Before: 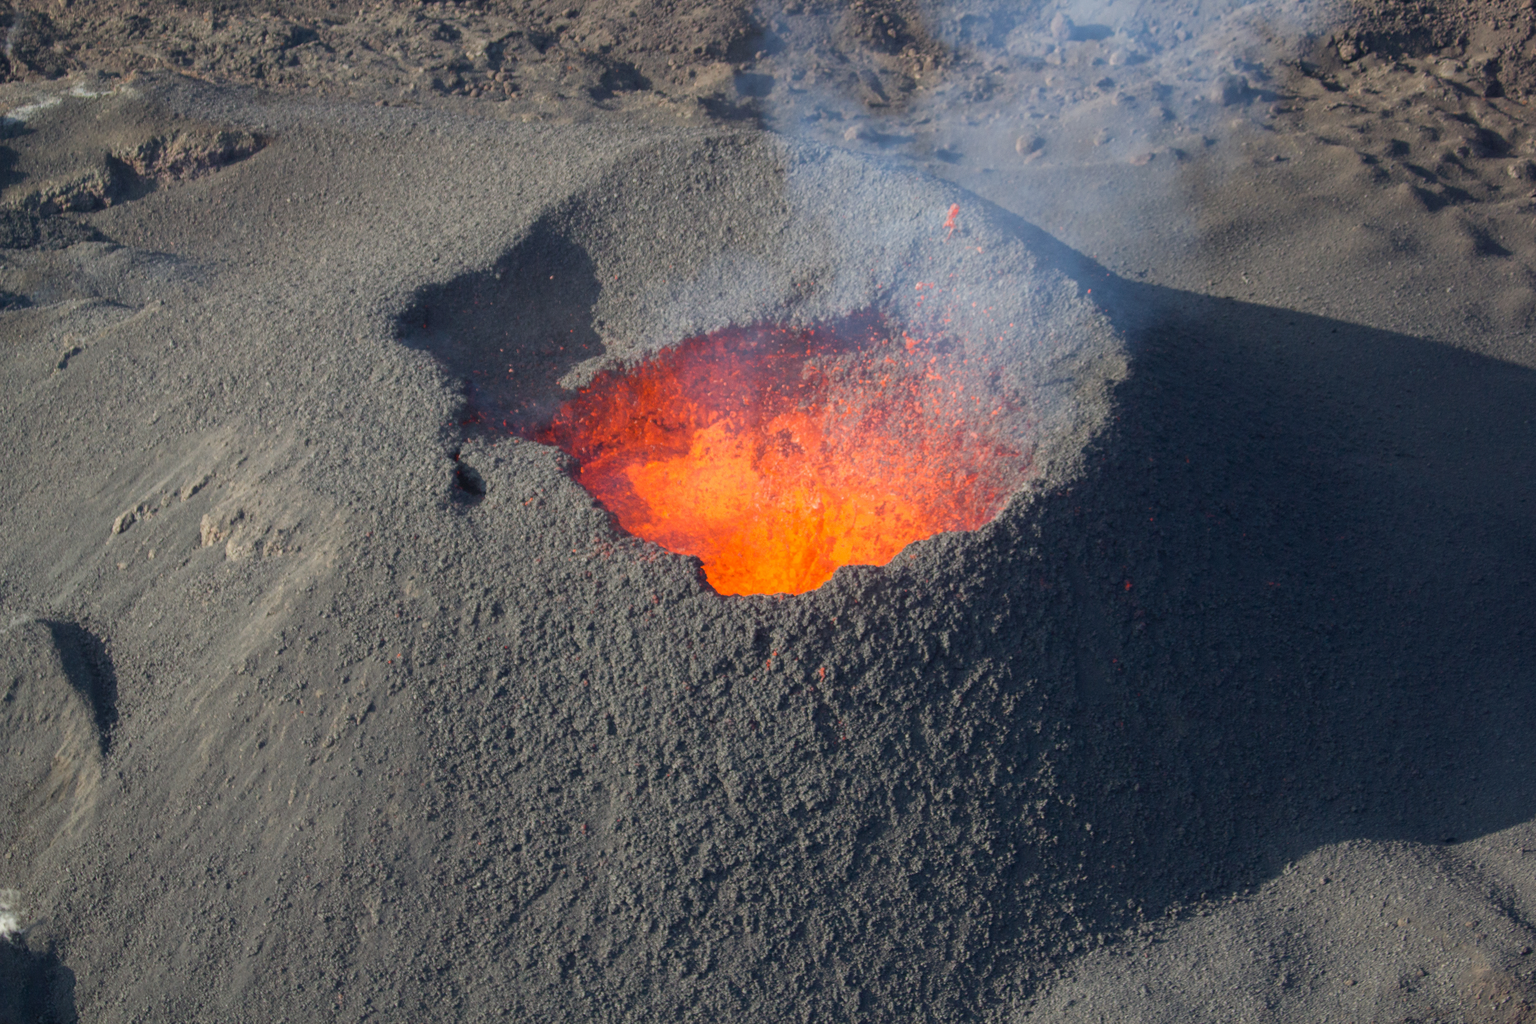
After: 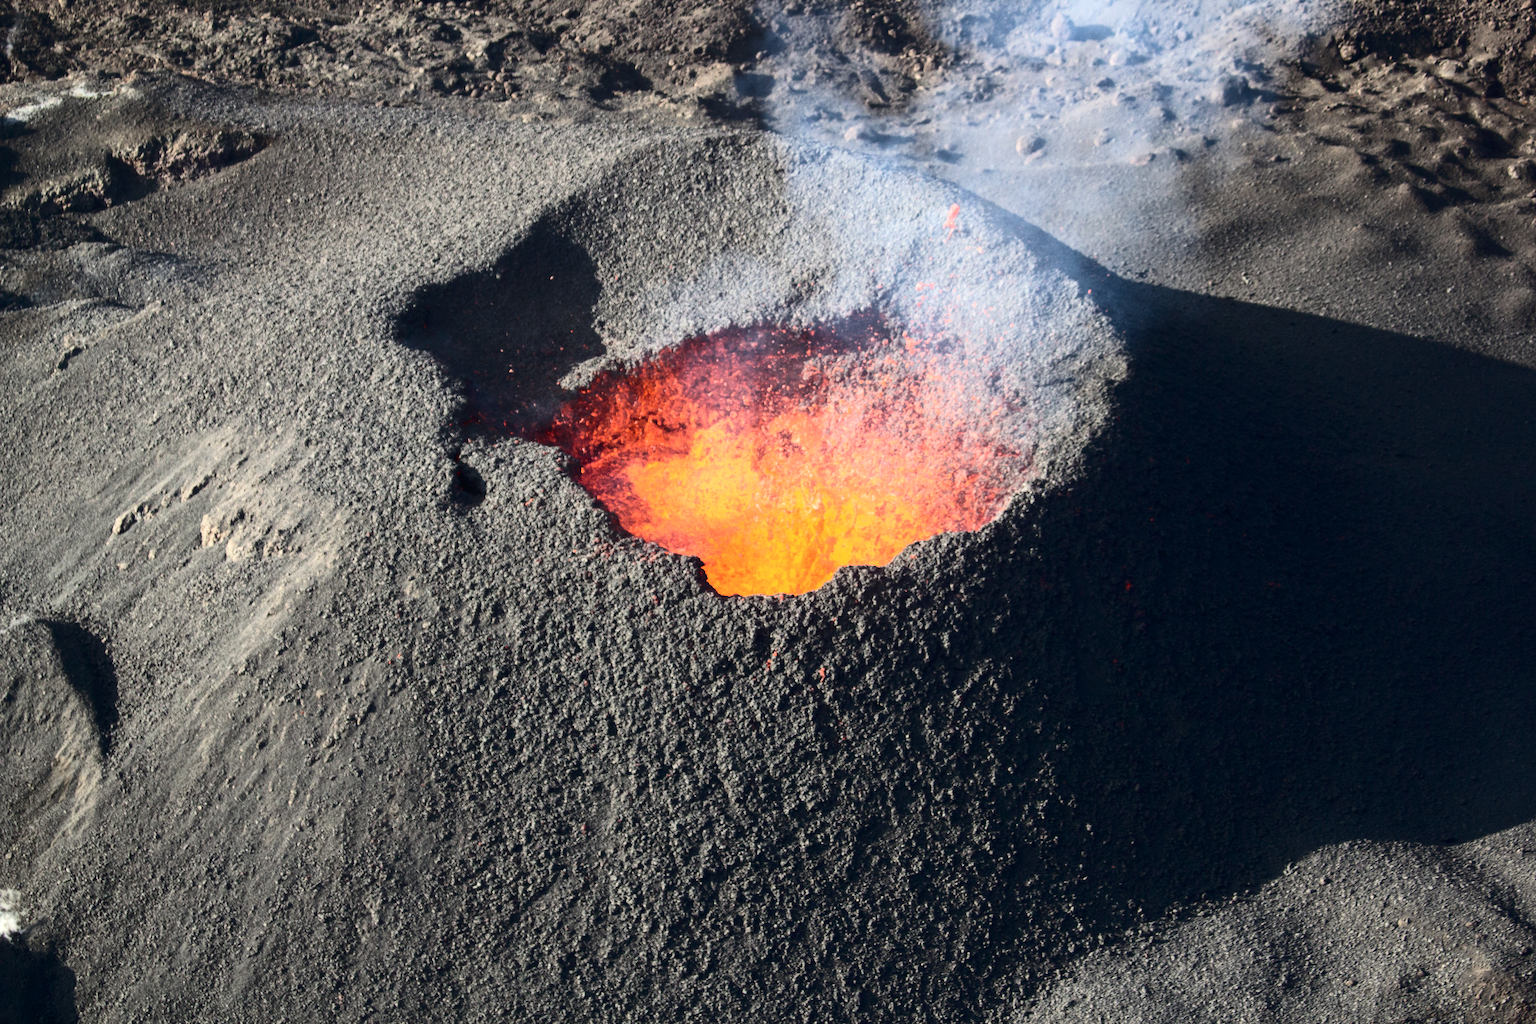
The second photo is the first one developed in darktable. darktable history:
contrast brightness saturation: contrast 0.299
tone equalizer: -8 EV -0.737 EV, -7 EV -0.727 EV, -6 EV -0.564 EV, -5 EV -0.41 EV, -3 EV 0.402 EV, -2 EV 0.6 EV, -1 EV 0.693 EV, +0 EV 0.735 EV, edges refinement/feathering 500, mask exposure compensation -1.57 EV, preserve details no
